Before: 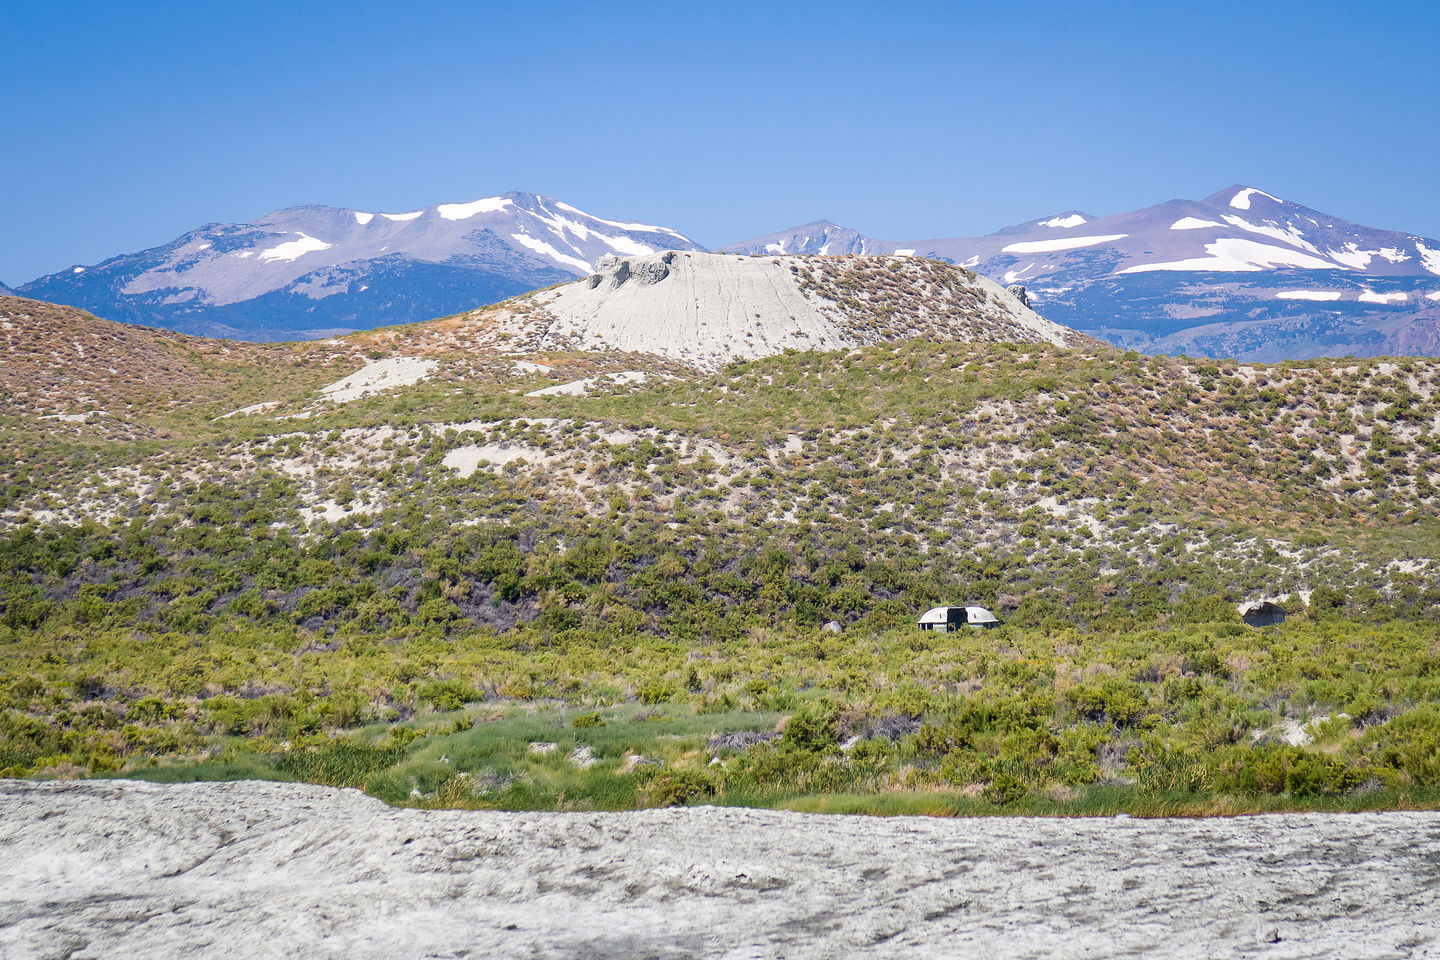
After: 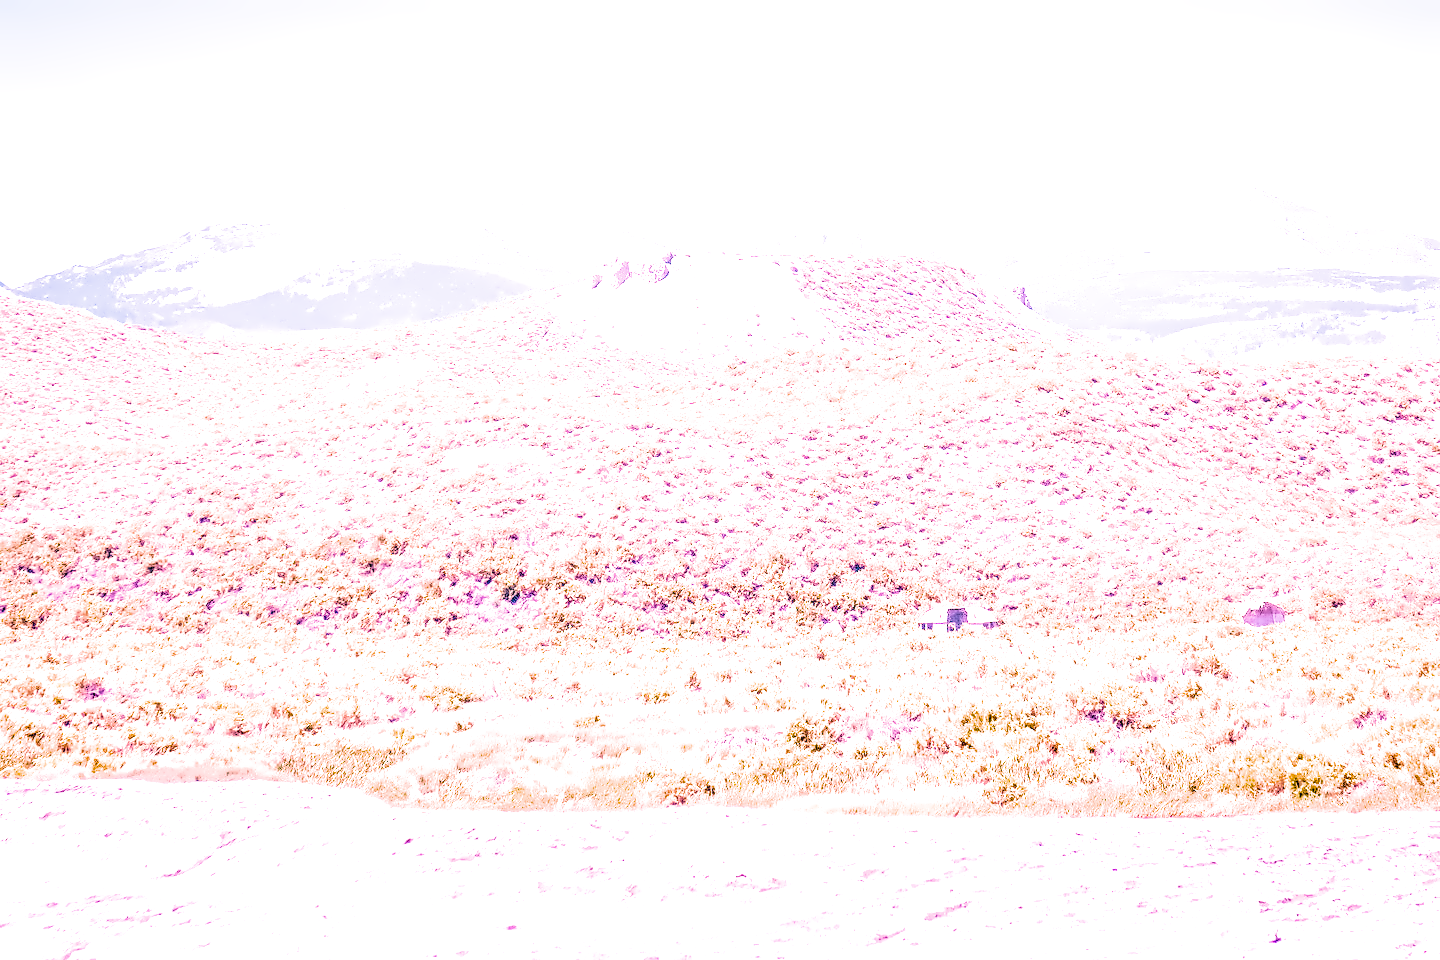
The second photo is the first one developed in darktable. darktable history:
white balance: red 2.229, blue 1.46
color calibration "scene-referred default": x 0.355, y 0.367, temperature 4700.38 K
lens correction: scale 1, crop 1, focal 50, aperture 6.3, distance 3.78, camera "Canon EOS RP", lens "Canon RF 50mm F1.8 STM"
exposure: black level correction 0, exposure 1.741 EV, compensate exposure bias true, compensate highlight preservation false
filmic rgb: black relative exposure -3.86 EV, white relative exposure 3.48 EV, hardness 2.63, contrast 1.103
color balance rgb: perceptual saturation grading › global saturation 25%, global vibrance 20%
denoise (profiled): preserve shadows 1.52, scattering 0.002, a [-1, 0, 0], compensate highlight preservation false
velvia: on, module defaults
local contrast: on, module defaults
diffuse or sharpen "local contrast": iterations 10, radius span 384, edge sensitivity 1, edge threshold 1, 1st order anisotropy -250%, 4th order anisotropy -250%, 1st order speed -50%, 4th order speed -50%, central radius 512
contrast equalizer "denoise & sharpen": octaves 7, y [[0.5, 0.542, 0.583, 0.625, 0.667, 0.708], [0.5 ×6], [0.5 ×6], [0, 0.033, 0.067, 0.1, 0.133, 0.167], [0, 0.05, 0.1, 0.15, 0.2, 0.25]]
highlight reconstruction: method clip highlights
